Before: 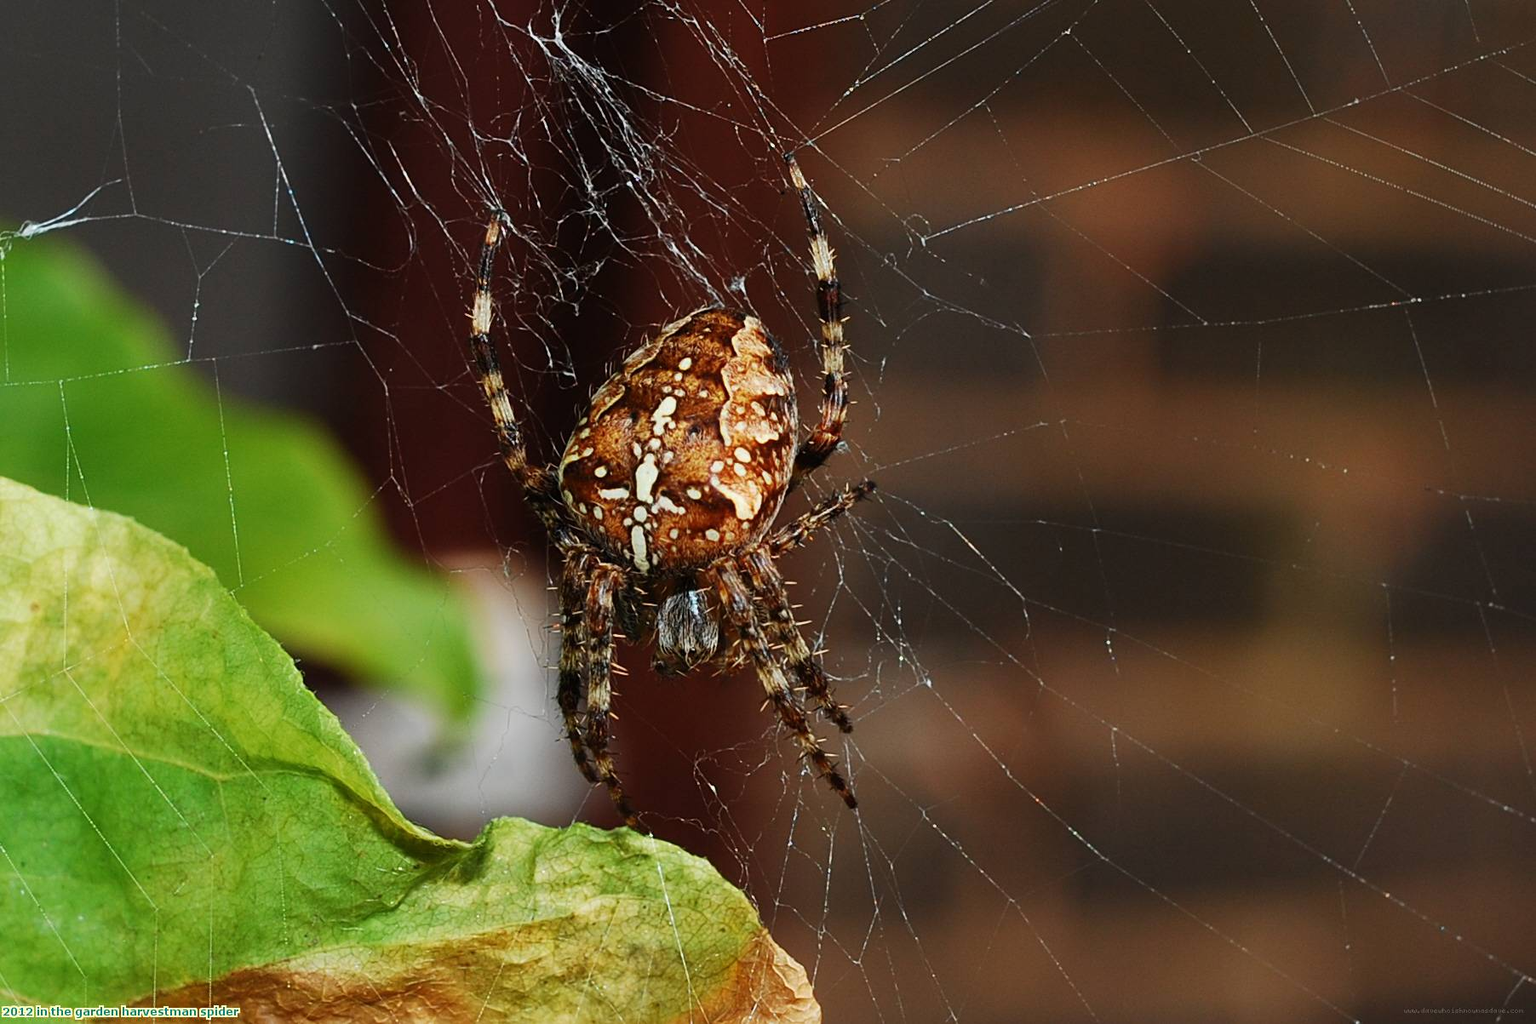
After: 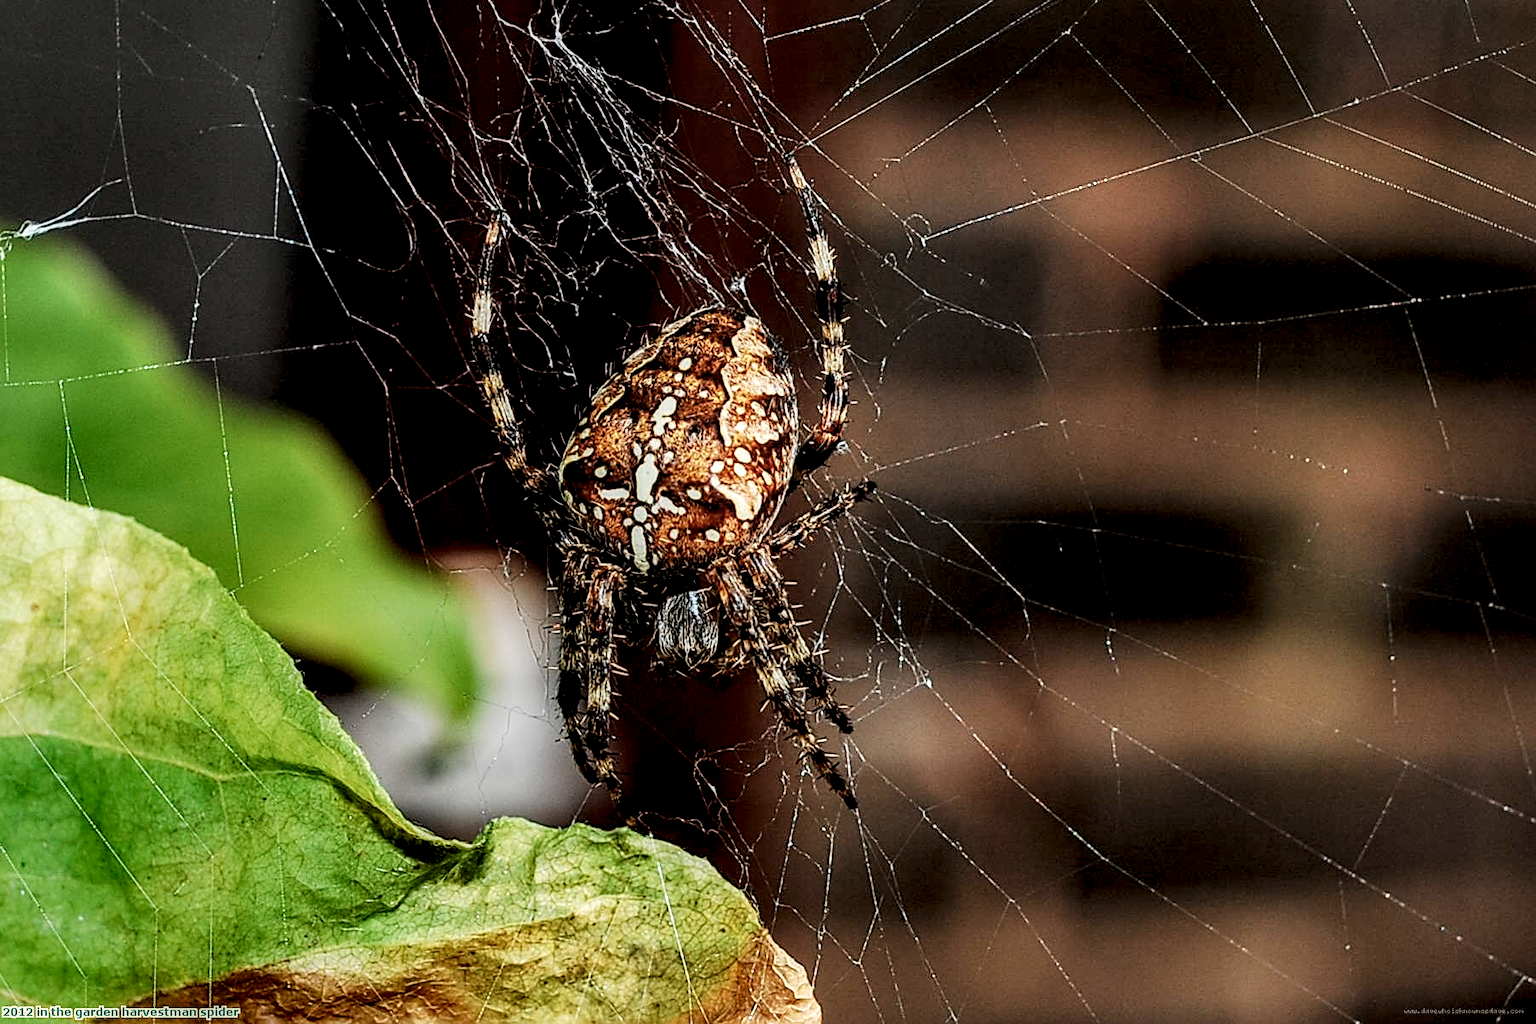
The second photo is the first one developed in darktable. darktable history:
local contrast: detail 202%
filmic rgb: black relative exposure -7.22 EV, white relative exposure 5.35 EV, threshold 2.97 EV, hardness 3.03, enable highlight reconstruction true
sharpen: on, module defaults
